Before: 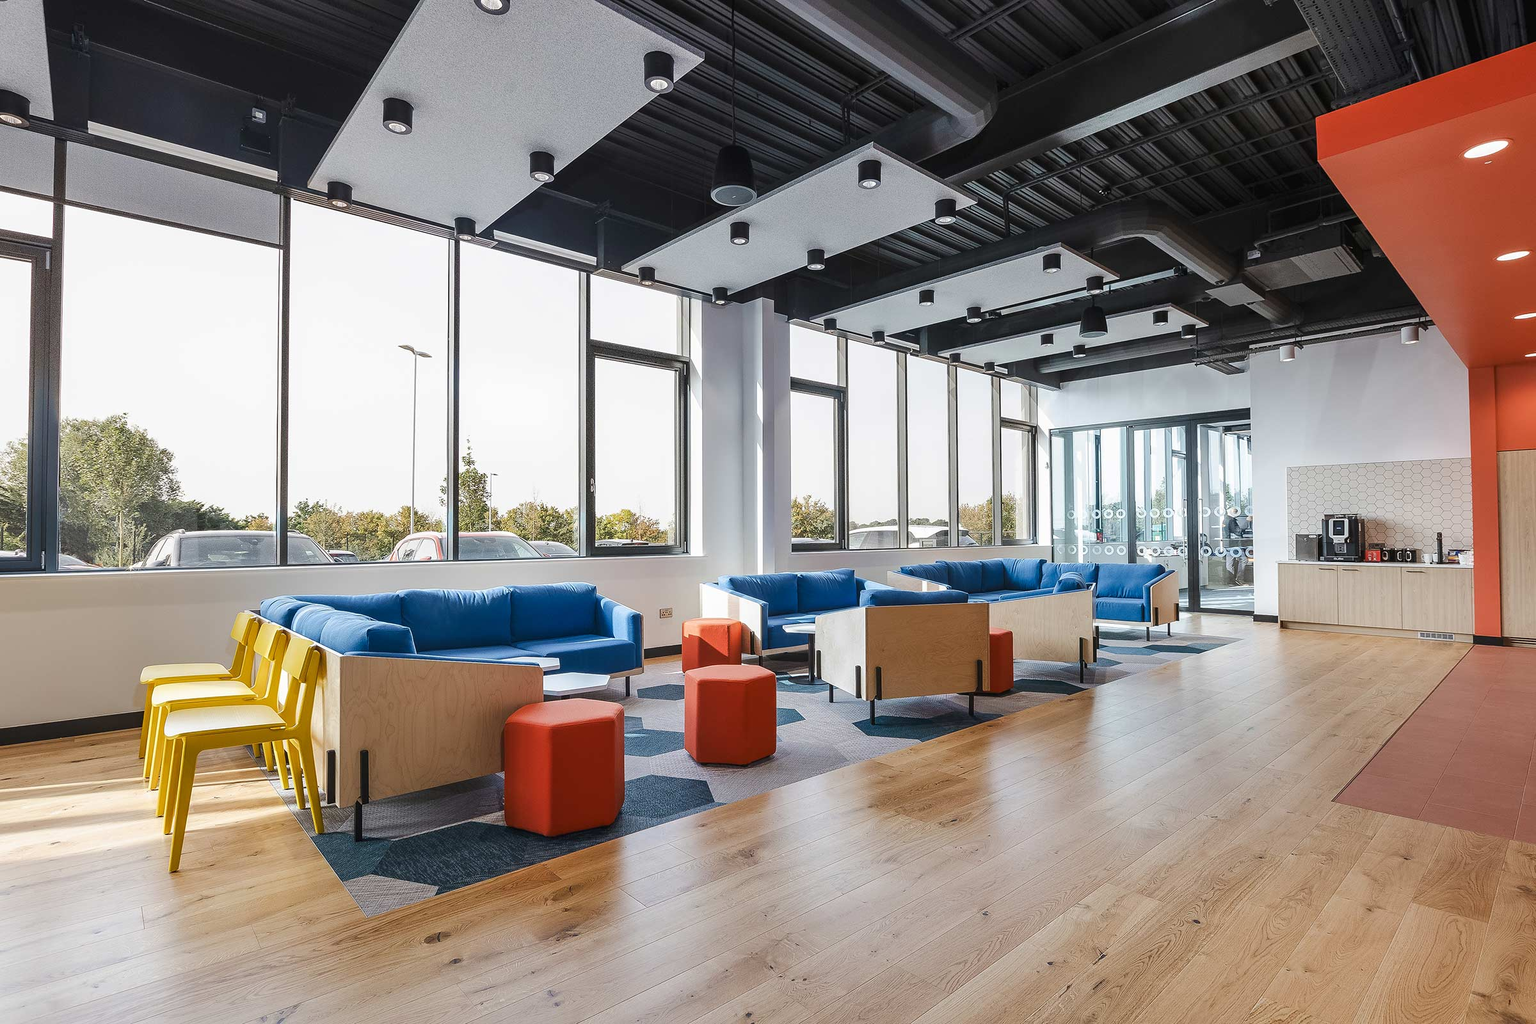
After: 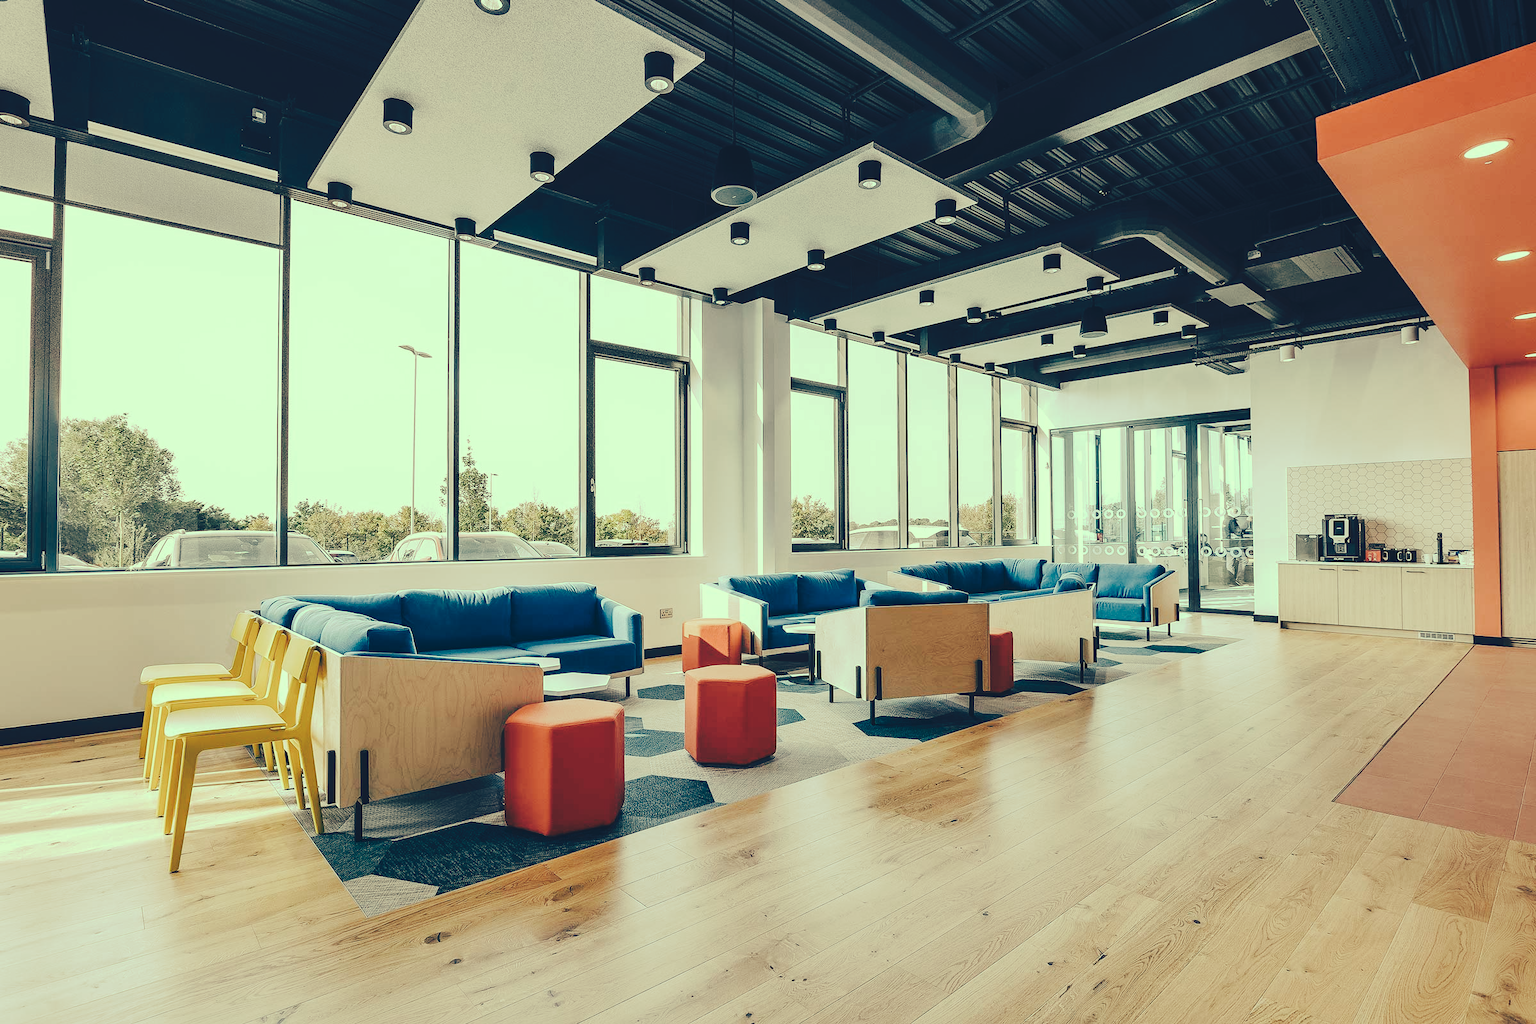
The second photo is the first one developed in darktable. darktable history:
tone curve: curves: ch0 [(0, 0) (0.003, 0.079) (0.011, 0.083) (0.025, 0.088) (0.044, 0.095) (0.069, 0.106) (0.1, 0.115) (0.136, 0.127) (0.177, 0.152) (0.224, 0.198) (0.277, 0.263) (0.335, 0.371) (0.399, 0.483) (0.468, 0.582) (0.543, 0.664) (0.623, 0.726) (0.709, 0.793) (0.801, 0.842) (0.898, 0.896) (1, 1)], preserve colors none
color look up table: target L [91.98, 87.53, 80.66, 65.31, 59.68, 65.1, 65.26, 52.06, 44.23, 35.15, 32.5, 24.47, 201.58, 83.51, 82.71, 80.35, 62.22, 60.04, 59.99, 56.58, 61.21, 52.06, 38.32, 34.11, 36.54, 26.32, 13.44, 1.6, 94.07, 88.67, 77.7, 74.31, 87.91, 86.79, 65.58, 53.97, 66.67, 51.54, 76.46, 46.12, 49.63, 33.08, 32.77, 9.786, 86, 59.29, 48.52, 46.59, 9.056], target a [-29.39, -40.97, -60.11, -43.66, -54.17, -21.99, -10.63, -20.63, -32.76, -16.78, -18.27, -15.08, 0, -3.819, -7.876, 8.176, 21.28, 42.63, 6.086, 1.729, 45, 33.09, 2.558, 12.53, 32.65, 20.04, -11.79, -1.082, -10.68, -2.169, -4.491, -14.48, -2.235, 0.229, 1.304, -3.536, 0.928, 42.55, 7.431, 20.11, 15.3, 2.26, 10.74, -2.617, -64.49, -34.13, -28.49, -9.377, -19.47], target b [46.76, 57.9, 43.58, 21.52, 36.91, 41.83, 23.09, 17.92, 23.83, 14.69, 7.883, -3.679, -0.001, 49.34, 63.39, 34.61, 40.62, 44.92, 23.27, 42.4, 28.81, 15.09, 4.885, 17.63, 22.3, -0.248, -9.587, -27.85, 22.48, 18.74, 22.35, 6.63, 16.14, 16.18, 11.86, 12.67, -14.98, 8.664, 0.465, 4.697, 1.871, -22.78, -27.56, -21.69, 12.43, -2.898, 4.315, -1.254, -23.72], num patches 49
